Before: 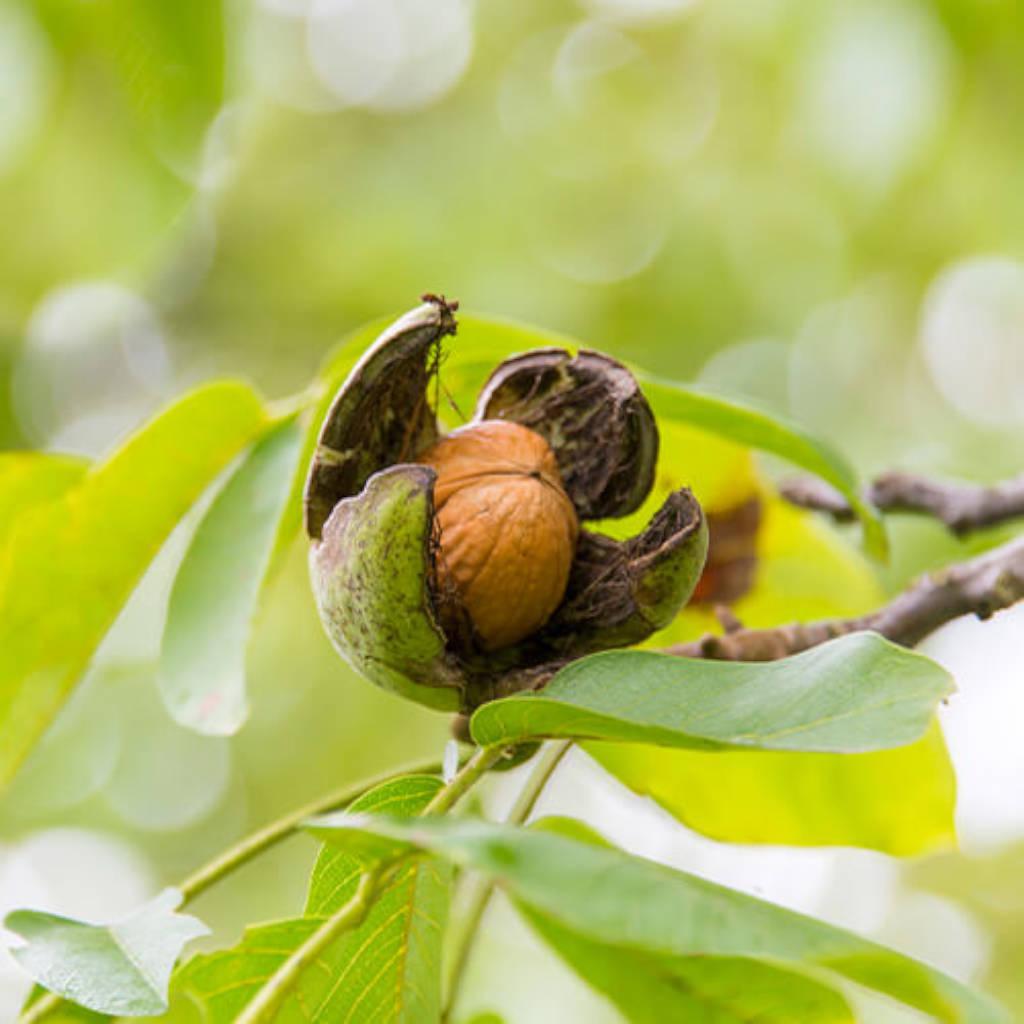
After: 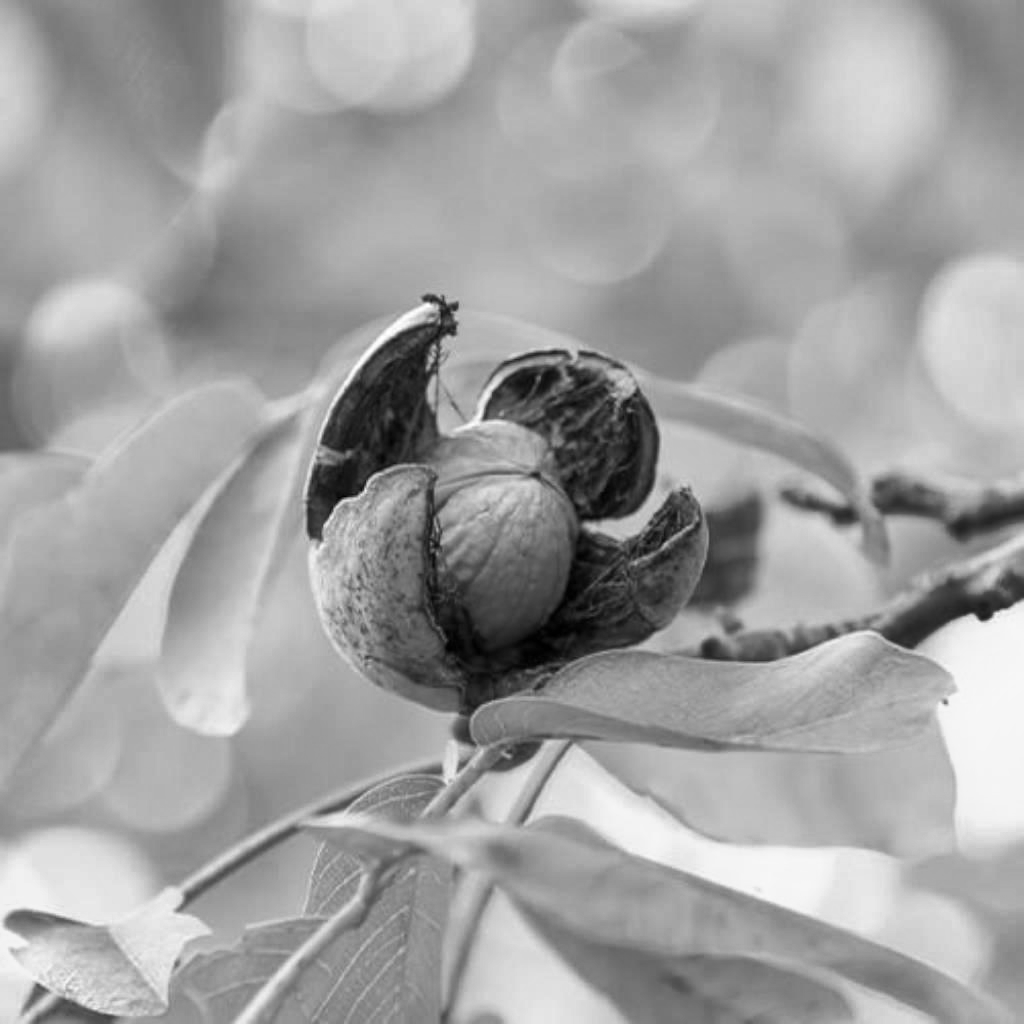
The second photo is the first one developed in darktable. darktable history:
color balance rgb: linear chroma grading › shadows 16%, perceptual saturation grading › global saturation 8%, perceptual saturation grading › shadows 4%, perceptual brilliance grading › global brilliance 2%, perceptual brilliance grading › highlights 8%, perceptual brilliance grading › shadows -4%, global vibrance 16%, saturation formula JzAzBz (2021)
monochrome: a 73.58, b 64.21
shadows and highlights: soften with gaussian
